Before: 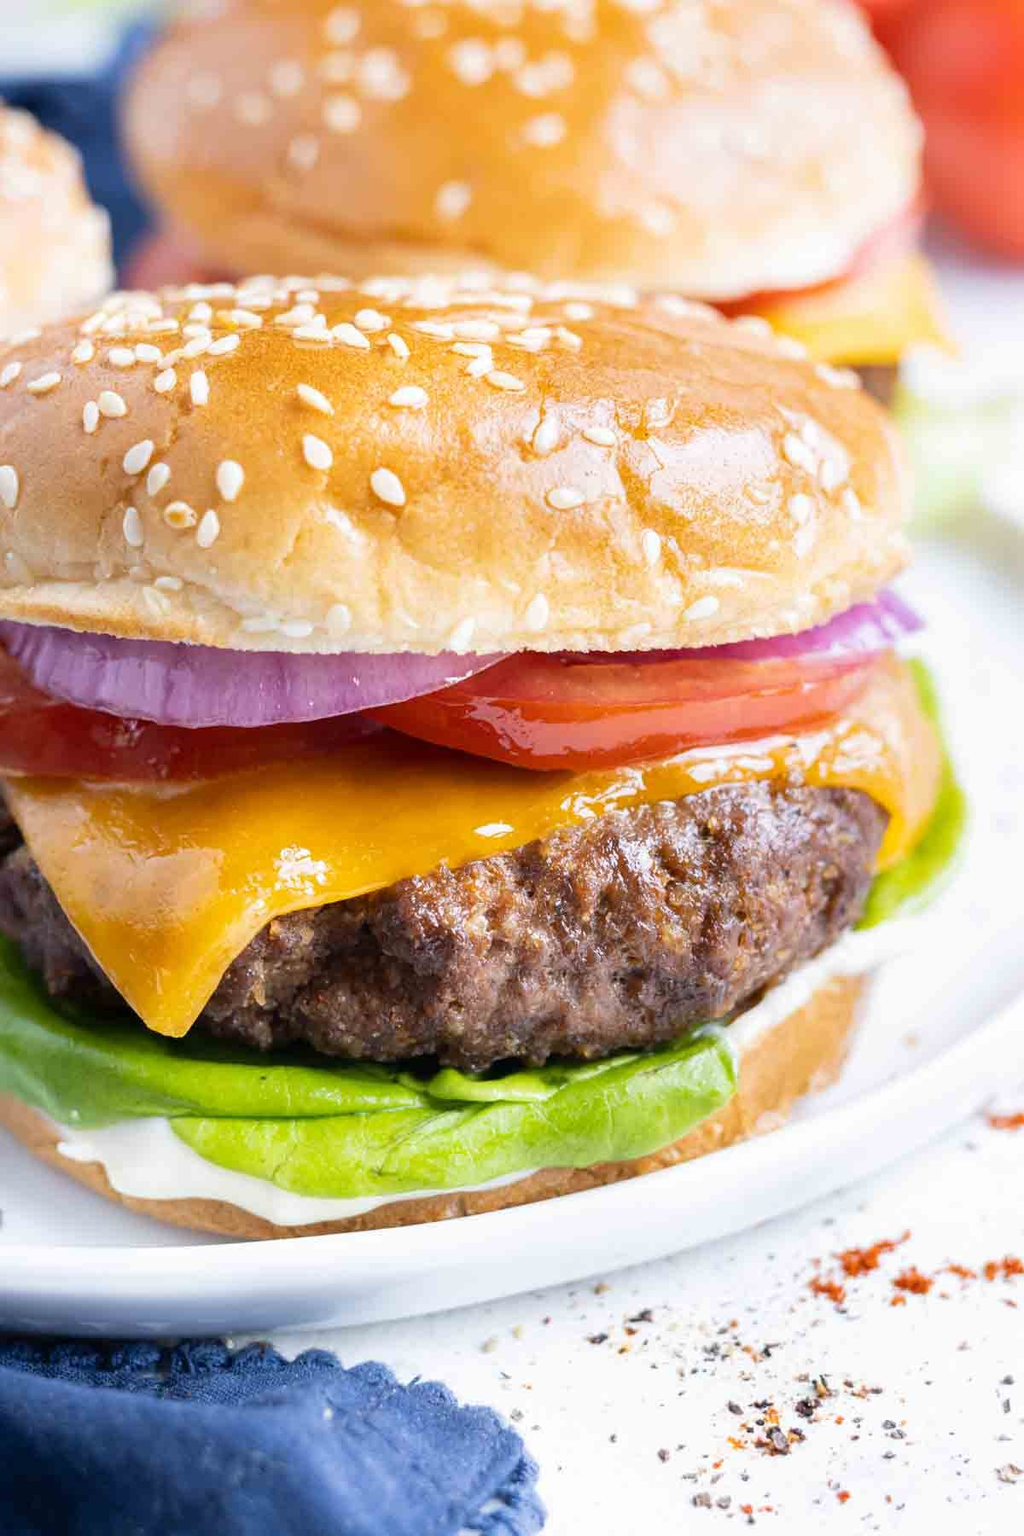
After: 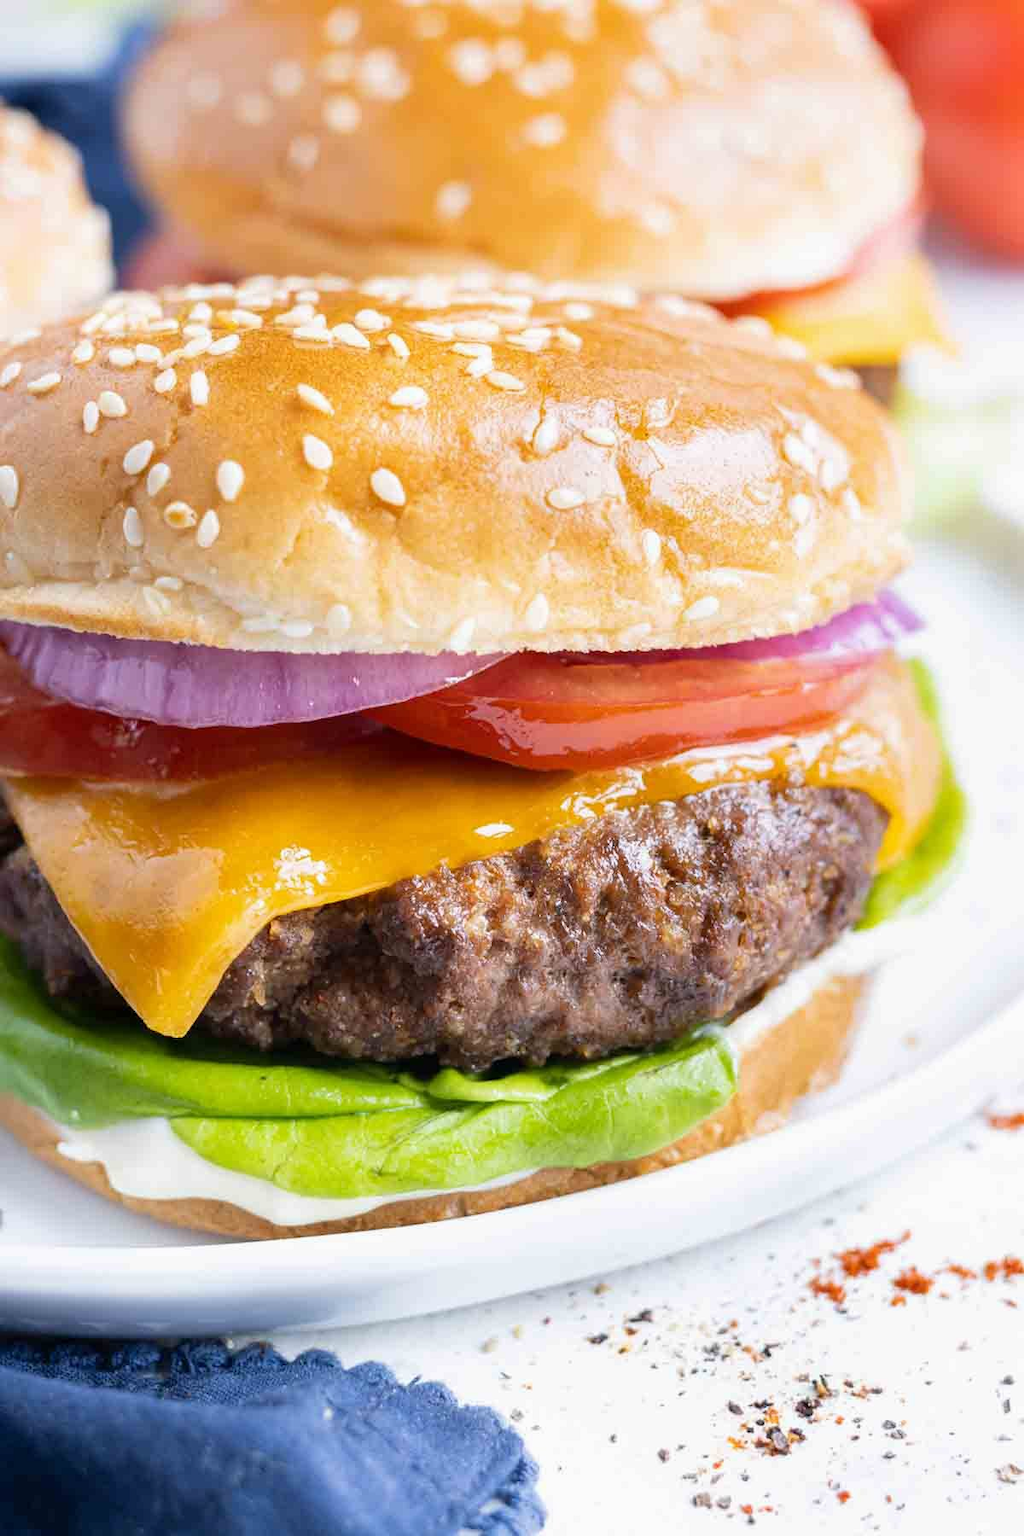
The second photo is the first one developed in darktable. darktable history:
exposure: exposure -0.03 EV, compensate exposure bias true, compensate highlight preservation false
